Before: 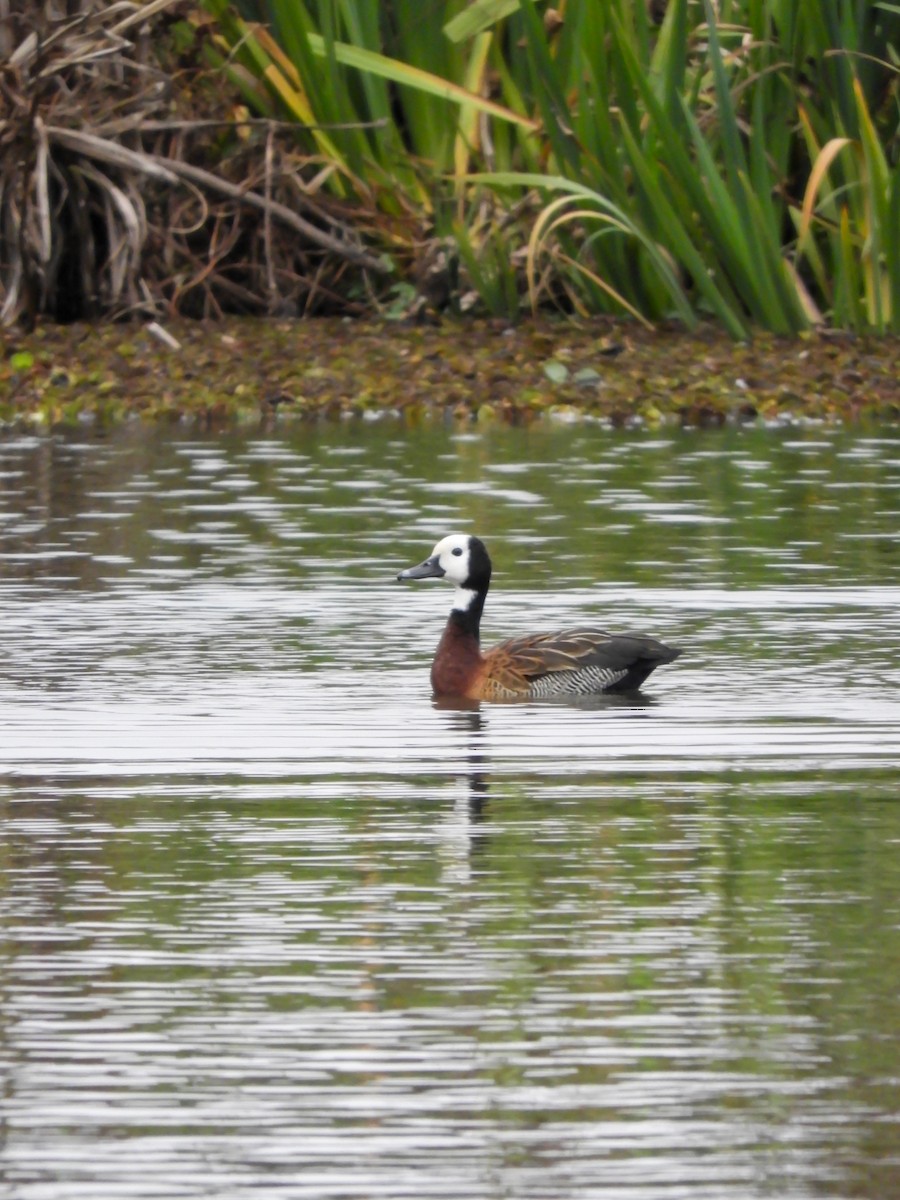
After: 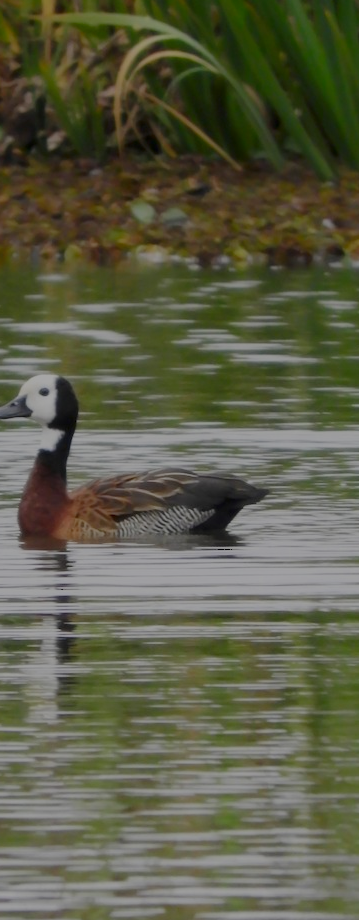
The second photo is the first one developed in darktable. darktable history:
filmic rgb: black relative exposure -15.96 EV, white relative exposure 7.94 EV, hardness 4.19, latitude 49.54%, contrast 0.502
contrast brightness saturation: contrast 0.129, brightness -0.228, saturation 0.148
crop: left 45.986%, top 13.359%, right 14.089%, bottom 9.958%
tone equalizer: -8 EV -0.714 EV, -7 EV -0.686 EV, -6 EV -0.58 EV, -5 EV -0.383 EV, -3 EV 0.371 EV, -2 EV 0.6 EV, -1 EV 0.68 EV, +0 EV 0.767 EV, smoothing diameter 2.16%, edges refinement/feathering 23.97, mask exposure compensation -1.57 EV, filter diffusion 5
